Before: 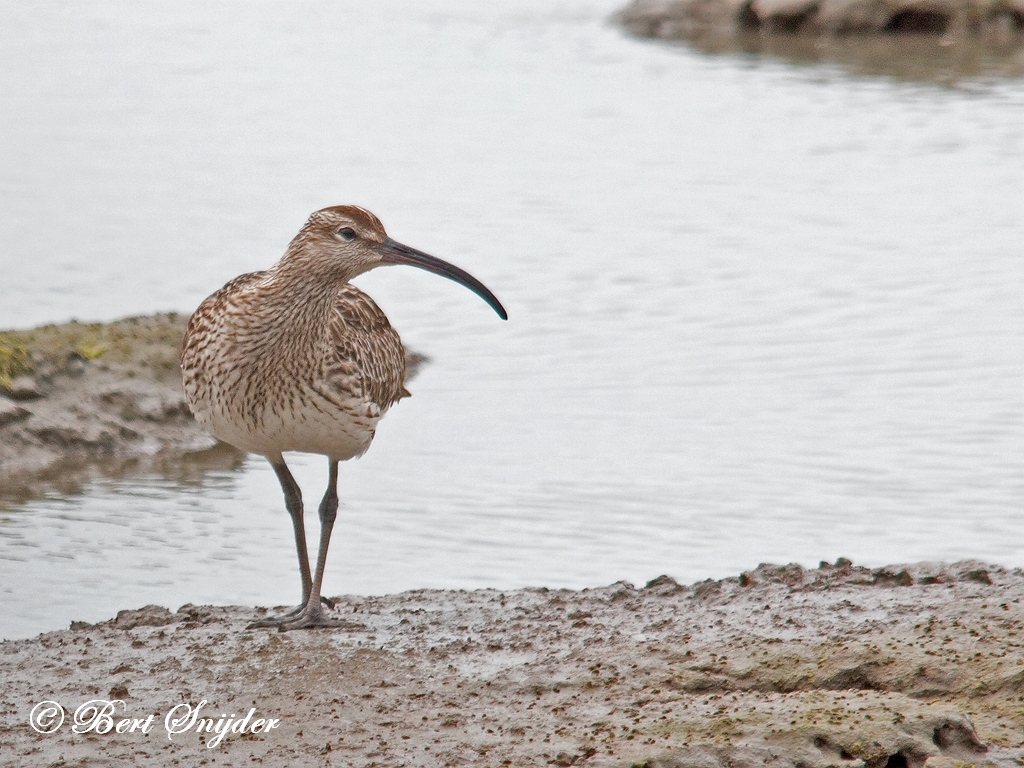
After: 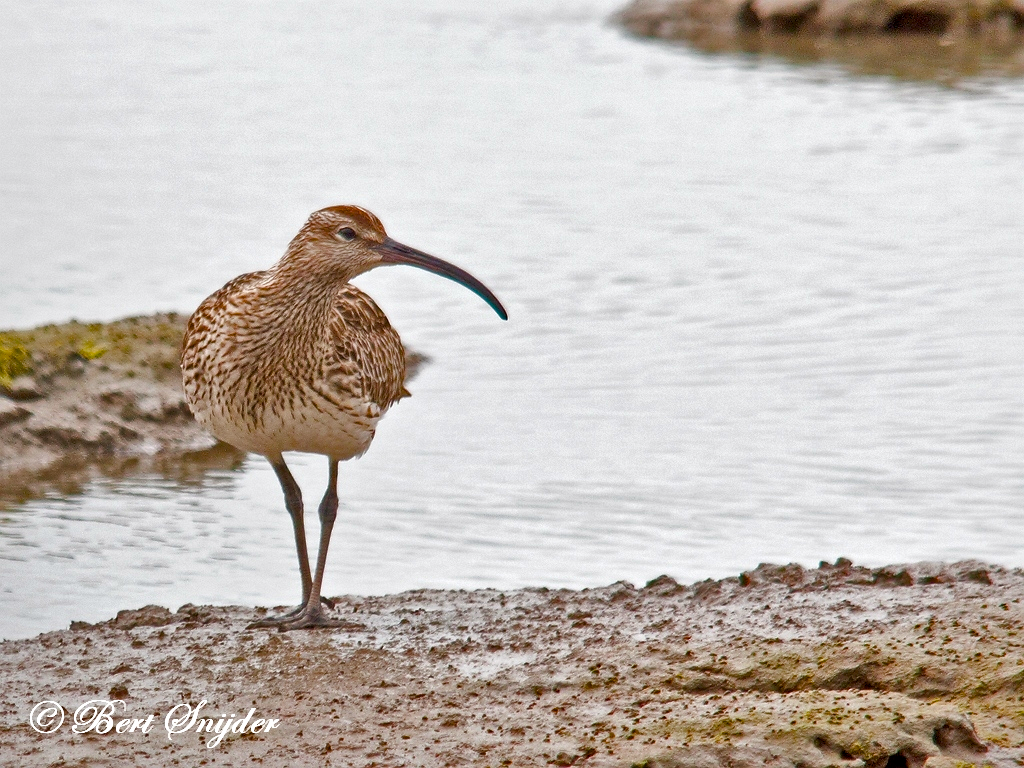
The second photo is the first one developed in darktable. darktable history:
local contrast: mode bilateral grid, contrast 21, coarseness 50, detail 172%, midtone range 0.2
color balance rgb: shadows lift › hue 84.54°, power › chroma 0.28%, power › hue 25.22°, perceptual saturation grading › global saturation 40.96%, perceptual saturation grading › highlights -25.292%, perceptual saturation grading › mid-tones 34.393%, perceptual saturation grading › shadows 36.178%, global vibrance 20%
